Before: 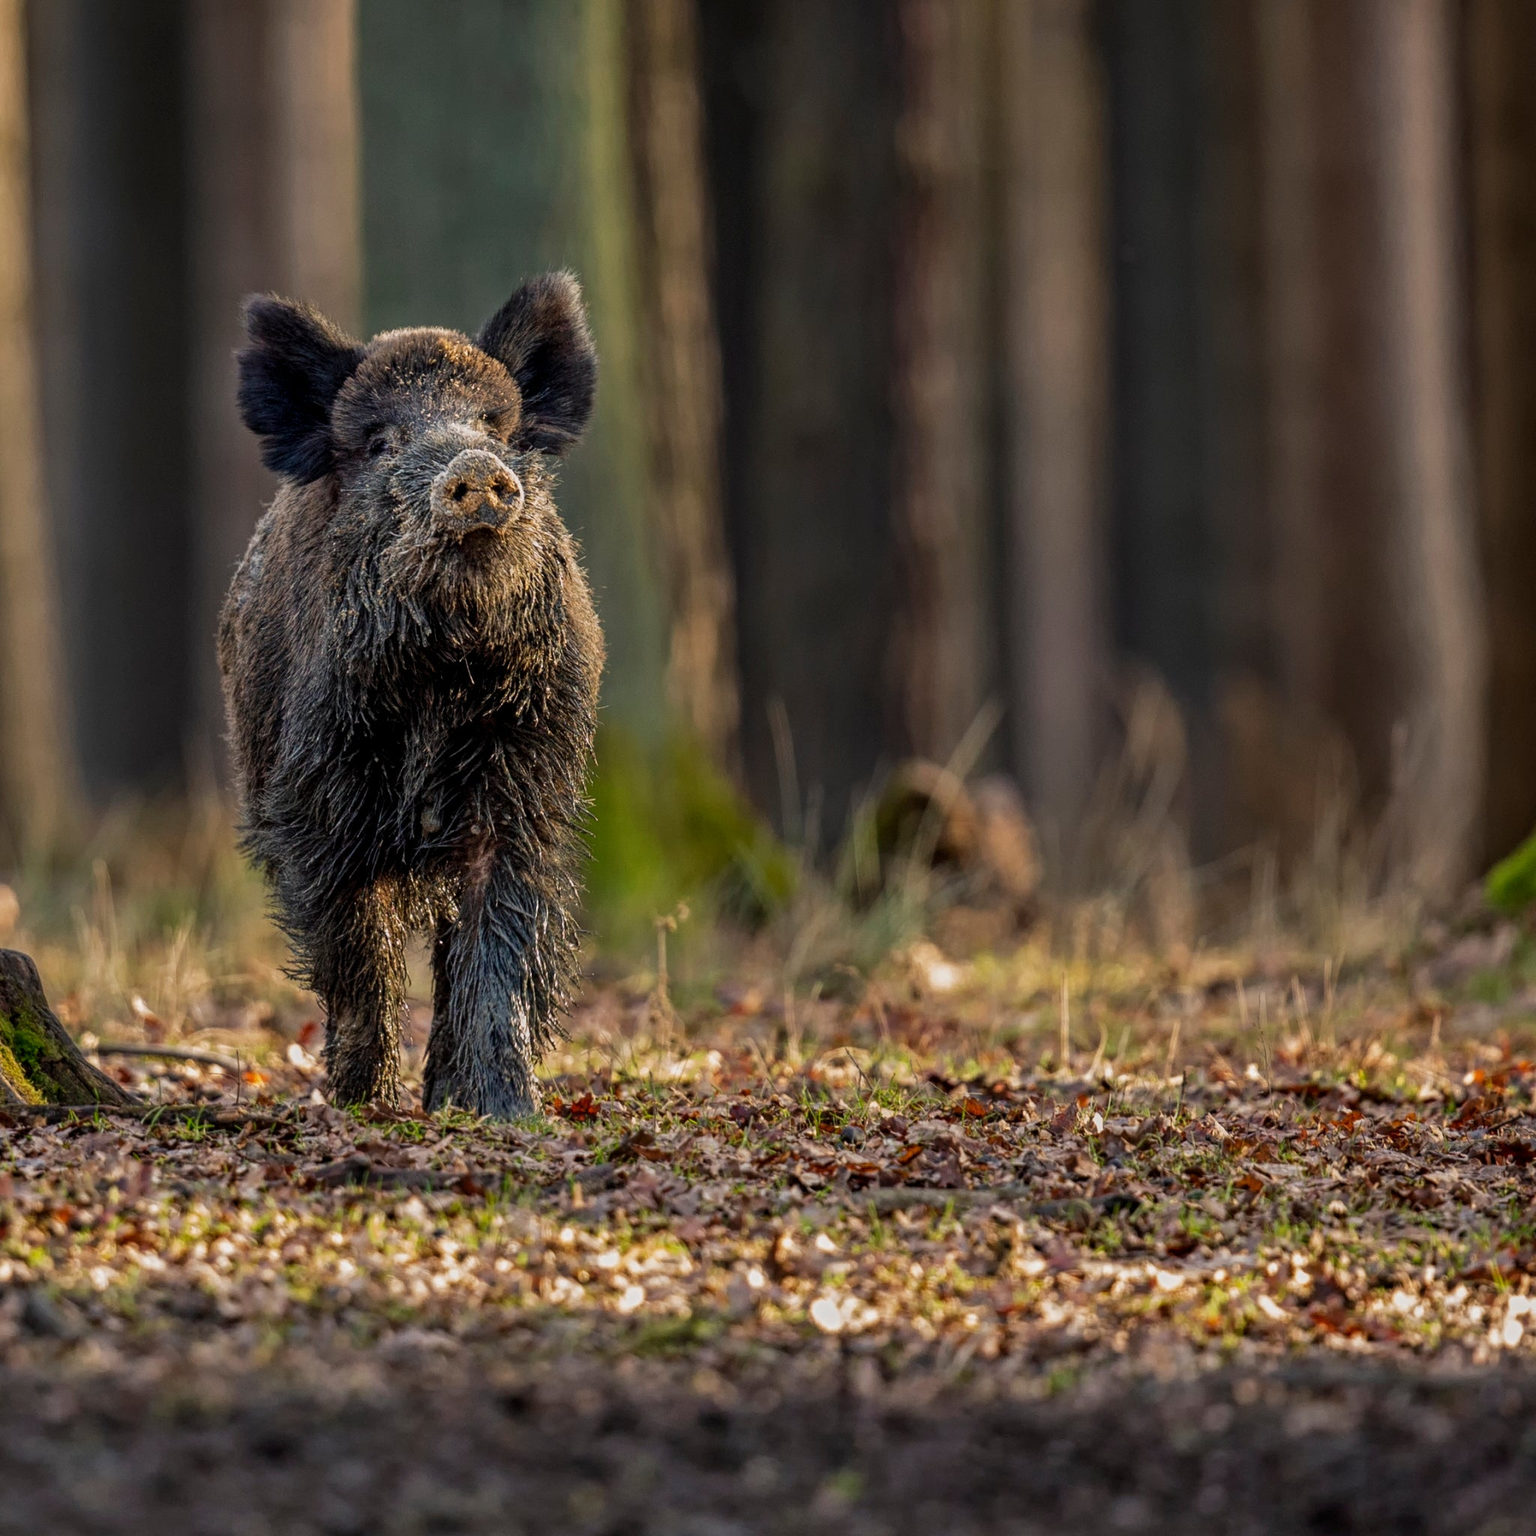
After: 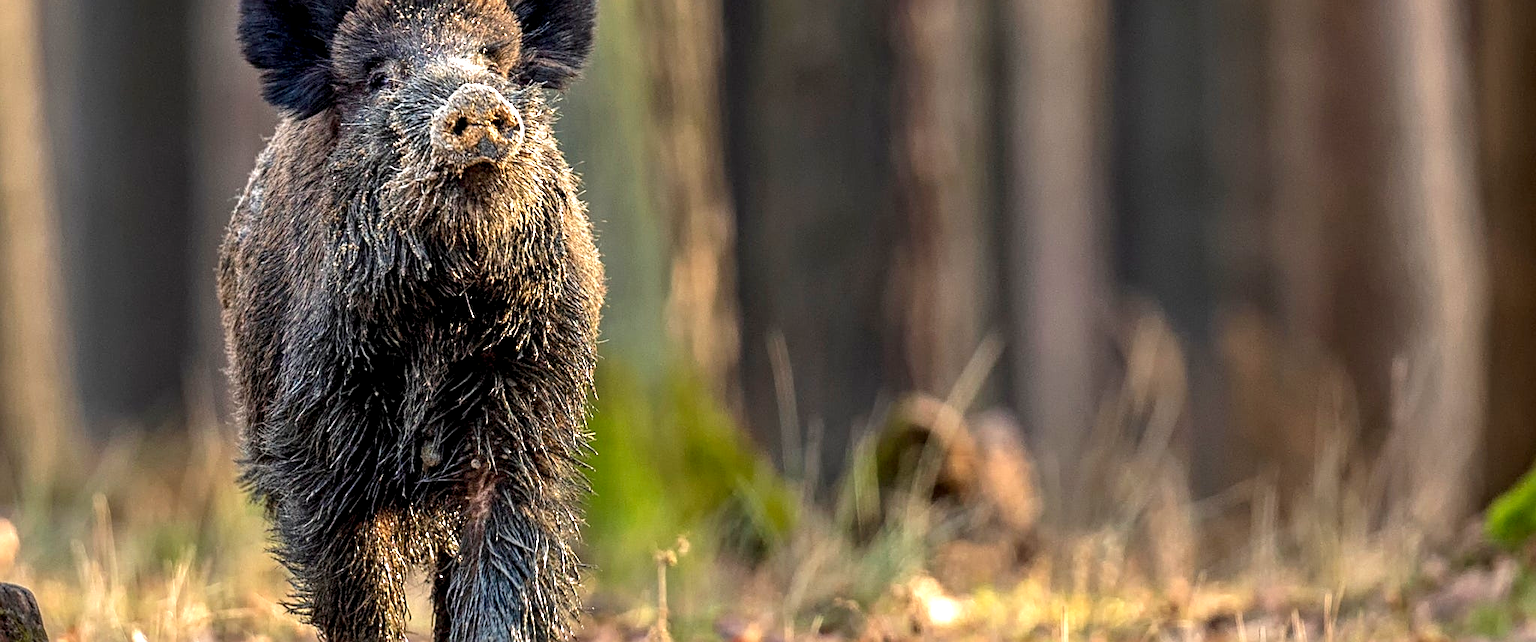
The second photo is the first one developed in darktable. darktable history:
crop and rotate: top 23.84%, bottom 34.294%
exposure: black level correction 0.001, exposure 1.116 EV, compensate highlight preservation false
sharpen: on, module defaults
